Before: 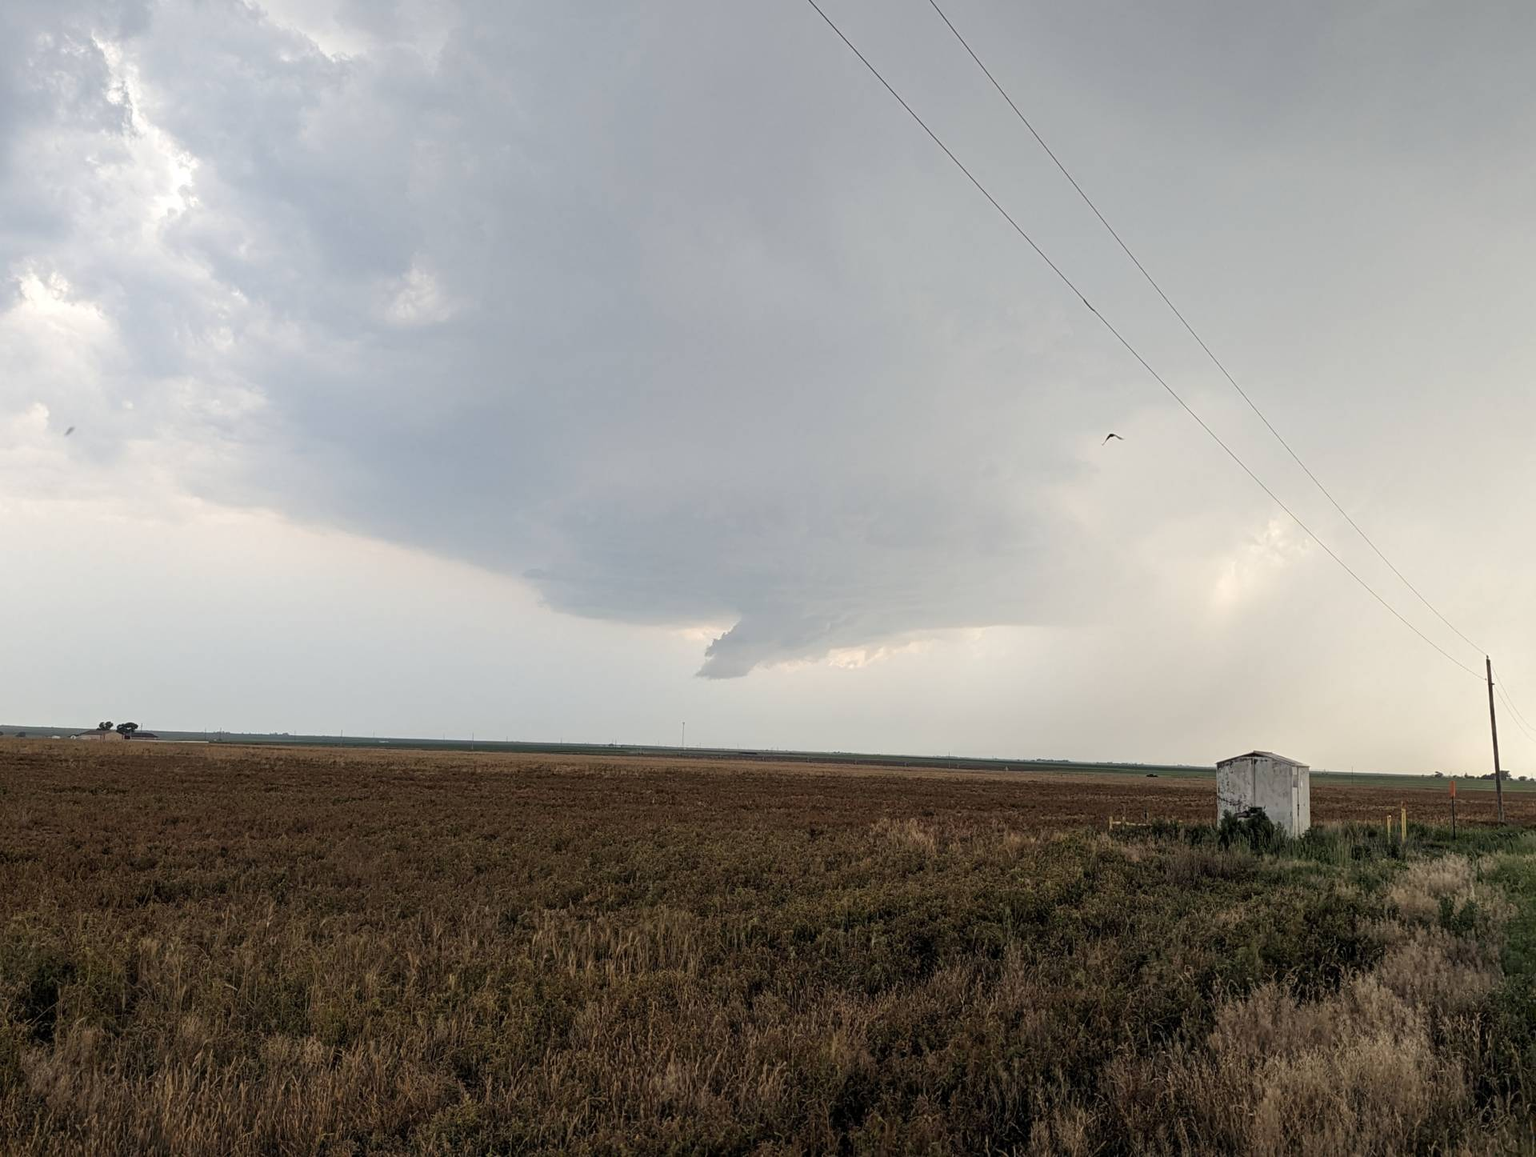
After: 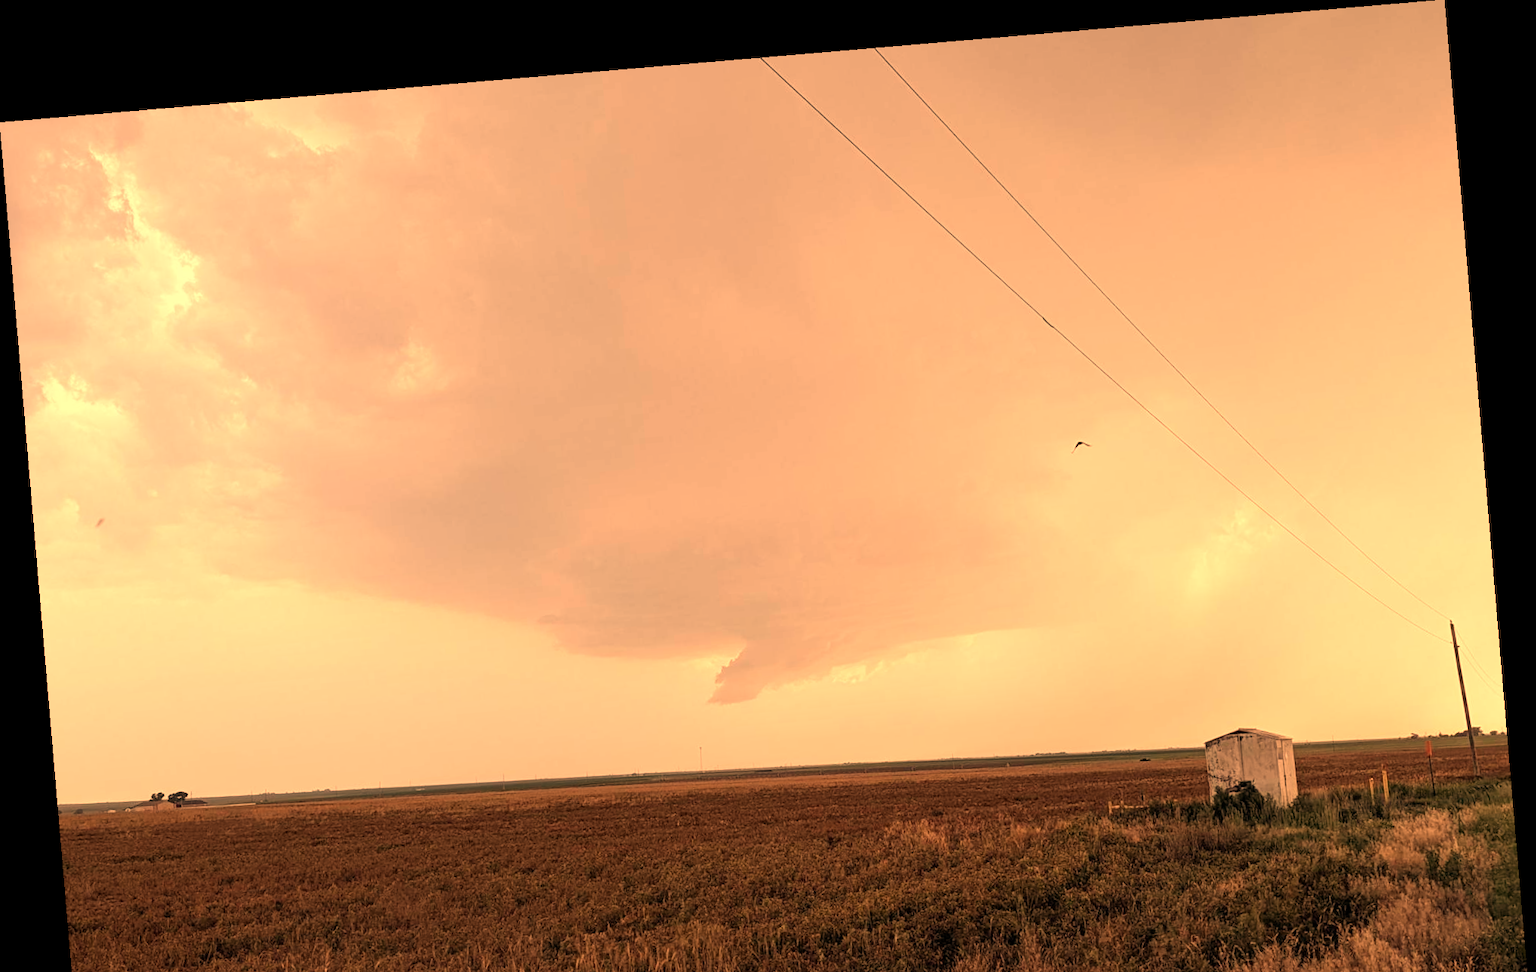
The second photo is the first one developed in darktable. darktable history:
crop: bottom 19.644%
rotate and perspective: rotation -4.86°, automatic cropping off
white balance: red 1.467, blue 0.684
